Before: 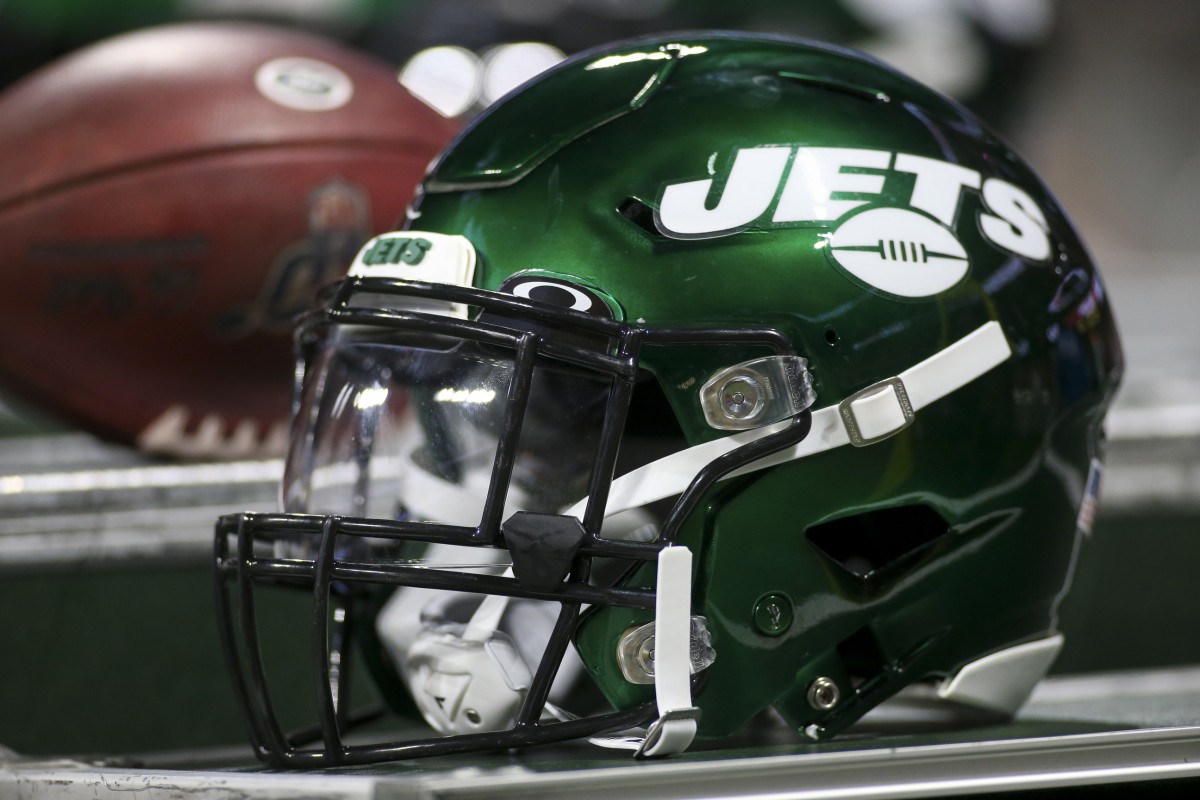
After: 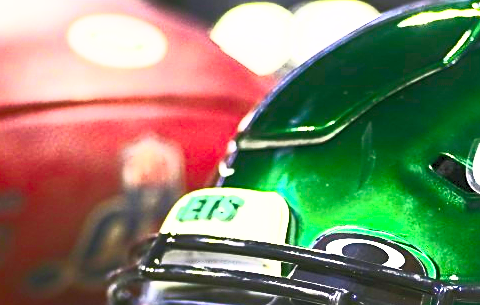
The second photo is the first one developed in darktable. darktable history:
sharpen: on, module defaults
tone equalizer: on, module defaults
base curve: curves: ch0 [(0, 0) (0.088, 0.125) (0.176, 0.251) (0.354, 0.501) (0.613, 0.749) (1, 0.877)], preserve colors none
shadows and highlights: low approximation 0.01, soften with gaussian
color correction: highlights a* 0.728, highlights b* 2.79, saturation 1.07
exposure: black level correction 0.001, exposure 0.499 EV, compensate highlight preservation false
crop: left 15.659%, top 5.45%, right 44.27%, bottom 56.406%
contrast brightness saturation: contrast 0.985, brightness 0.99, saturation 0.994
